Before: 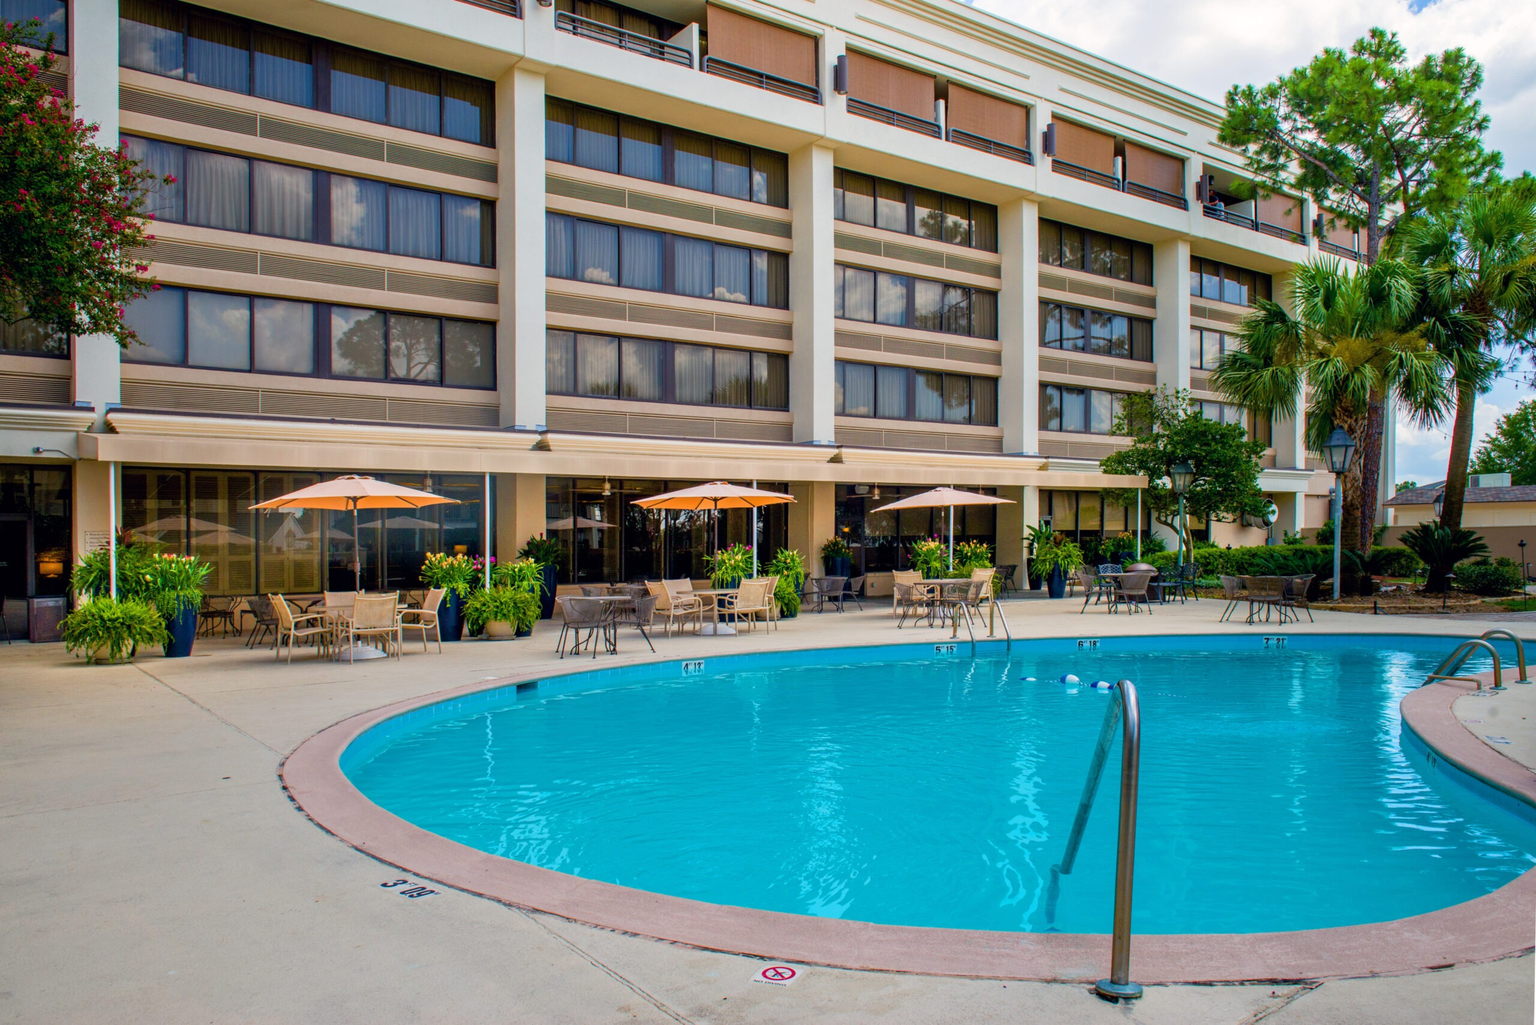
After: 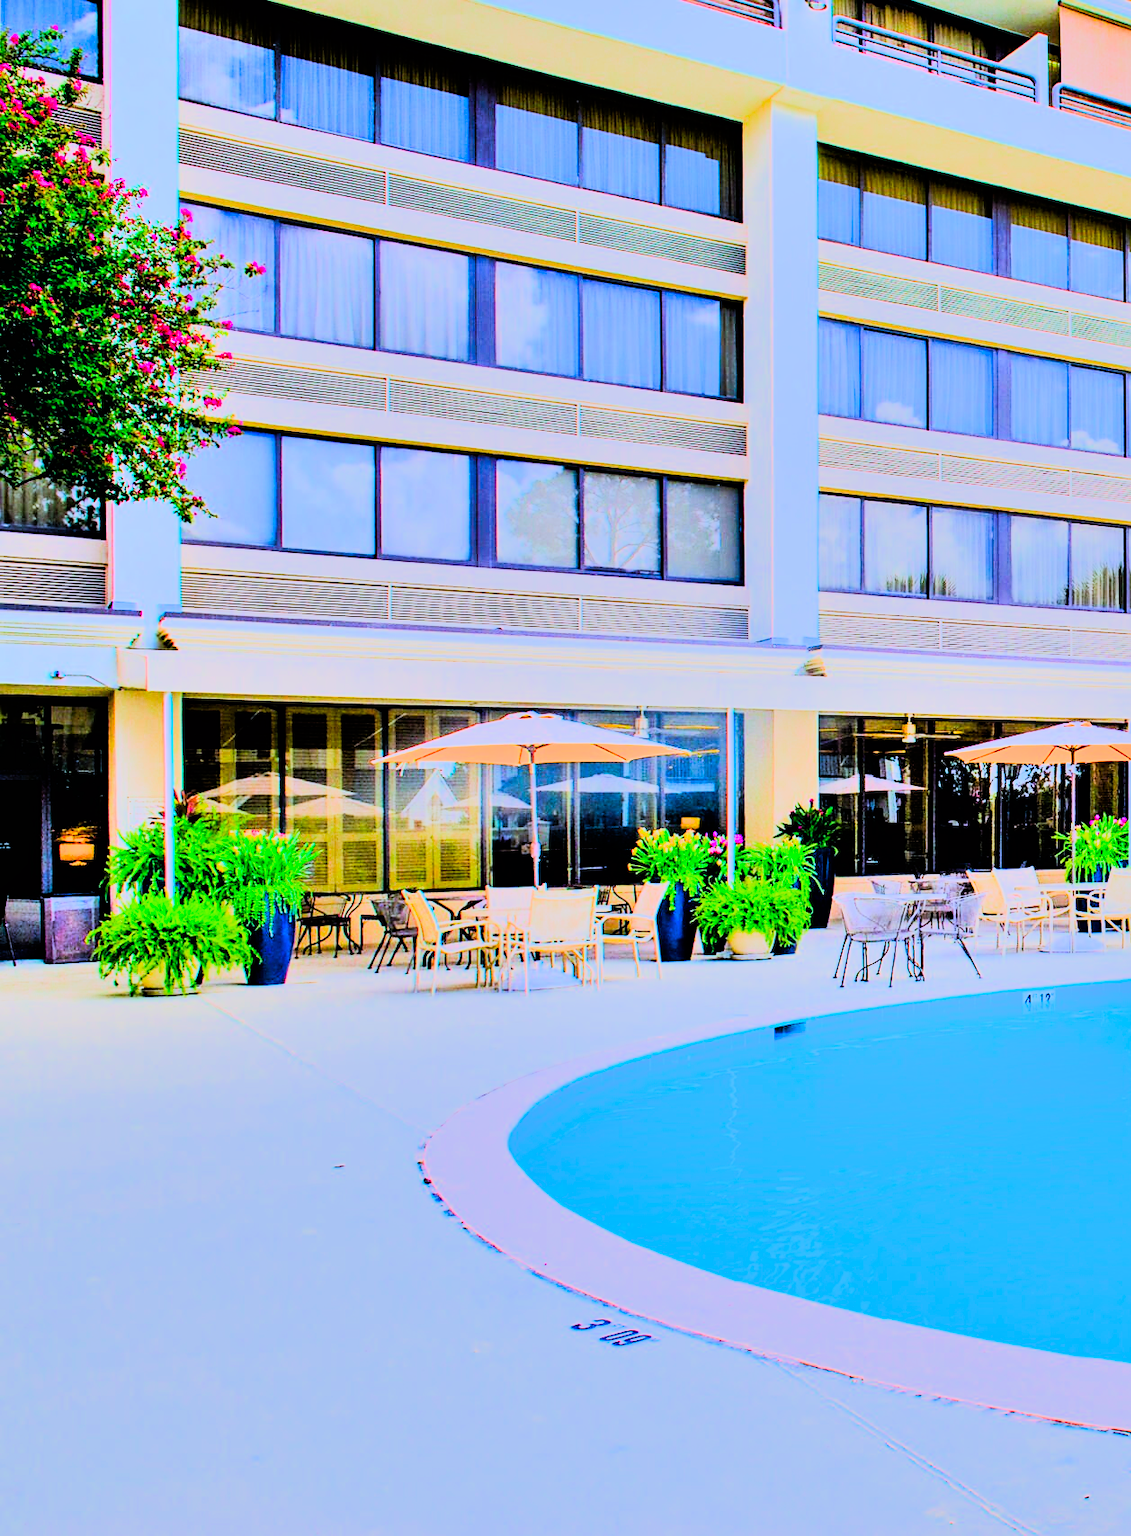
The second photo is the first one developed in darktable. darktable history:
rgb curve: curves: ch0 [(0, 0) (0.21, 0.15) (0.24, 0.21) (0.5, 0.75) (0.75, 0.96) (0.89, 0.99) (1, 1)]; ch1 [(0, 0.02) (0.21, 0.13) (0.25, 0.2) (0.5, 0.67) (0.75, 0.9) (0.89, 0.97) (1, 1)]; ch2 [(0, 0.02) (0.21, 0.13) (0.25, 0.2) (0.5, 0.67) (0.75, 0.9) (0.89, 0.97) (1, 1)], compensate middle gray true
shadows and highlights: low approximation 0.01, soften with gaussian
crop and rotate: left 0%, top 0%, right 50.845%
exposure: black level correction 0, exposure 1.5 EV, compensate exposure bias true, compensate highlight preservation false
sharpen: radius 1.559, amount 0.373, threshold 1.271
filmic rgb: black relative exposure -7.65 EV, white relative exposure 4.56 EV, hardness 3.61, contrast 1.25
white balance: red 0.871, blue 1.249
color contrast: green-magenta contrast 1.69, blue-yellow contrast 1.49
